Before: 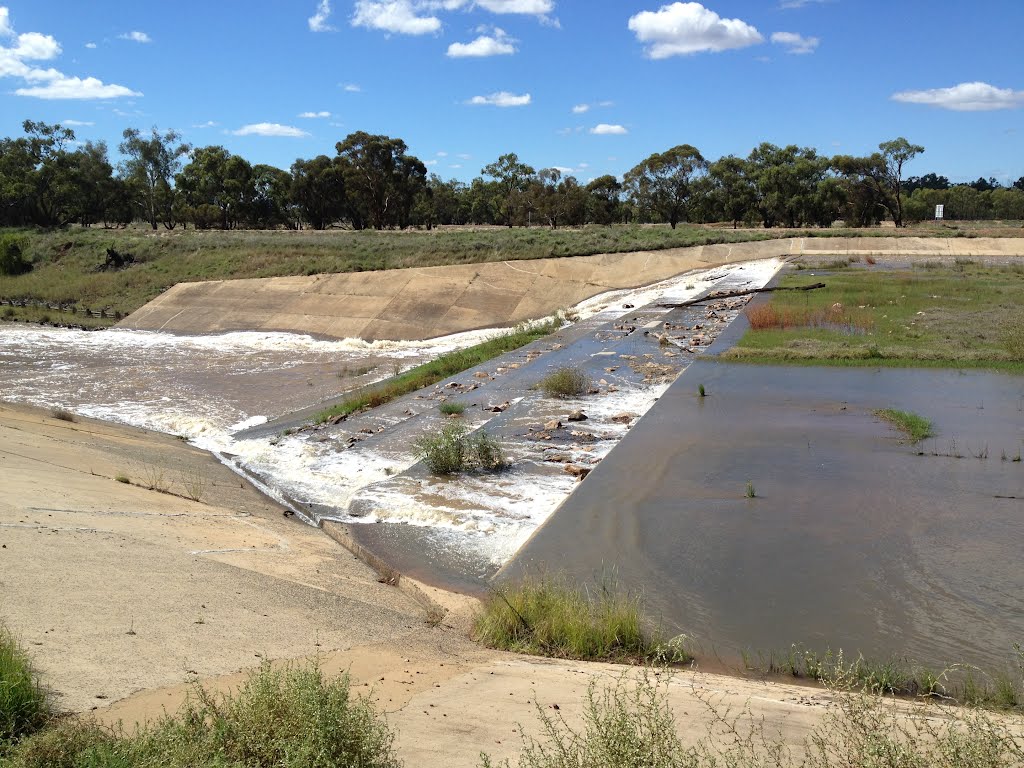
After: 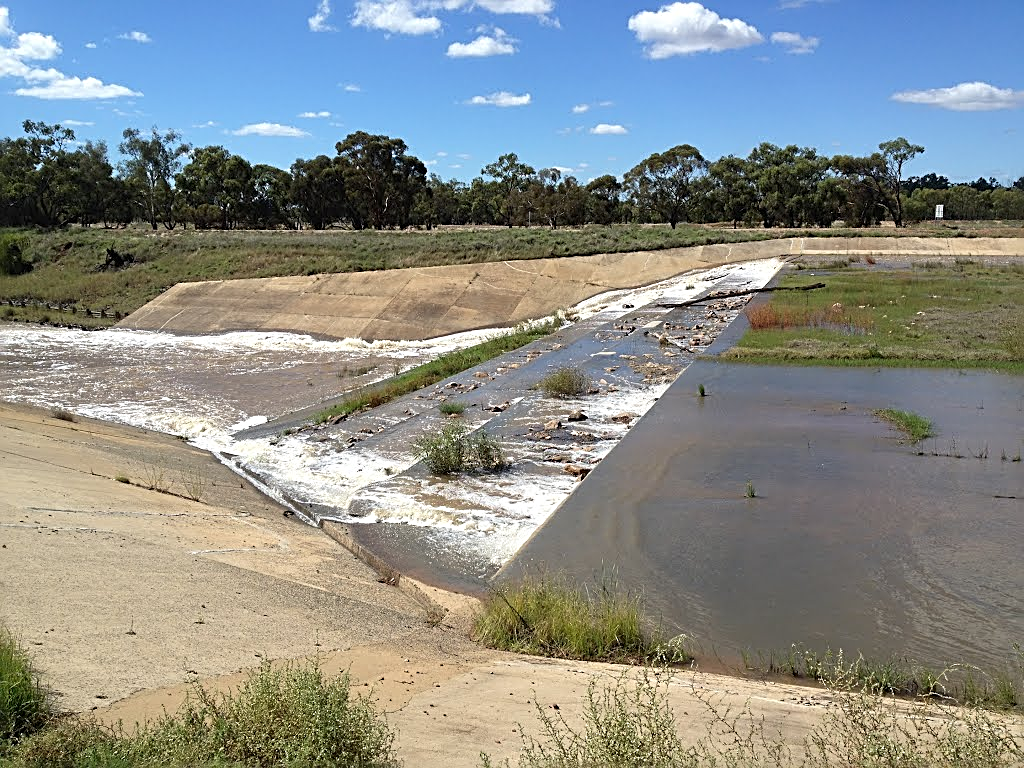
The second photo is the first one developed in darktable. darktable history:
tone equalizer: edges refinement/feathering 500, mask exposure compensation -1.57 EV, preserve details no
sharpen: radius 2.534, amount 0.626
